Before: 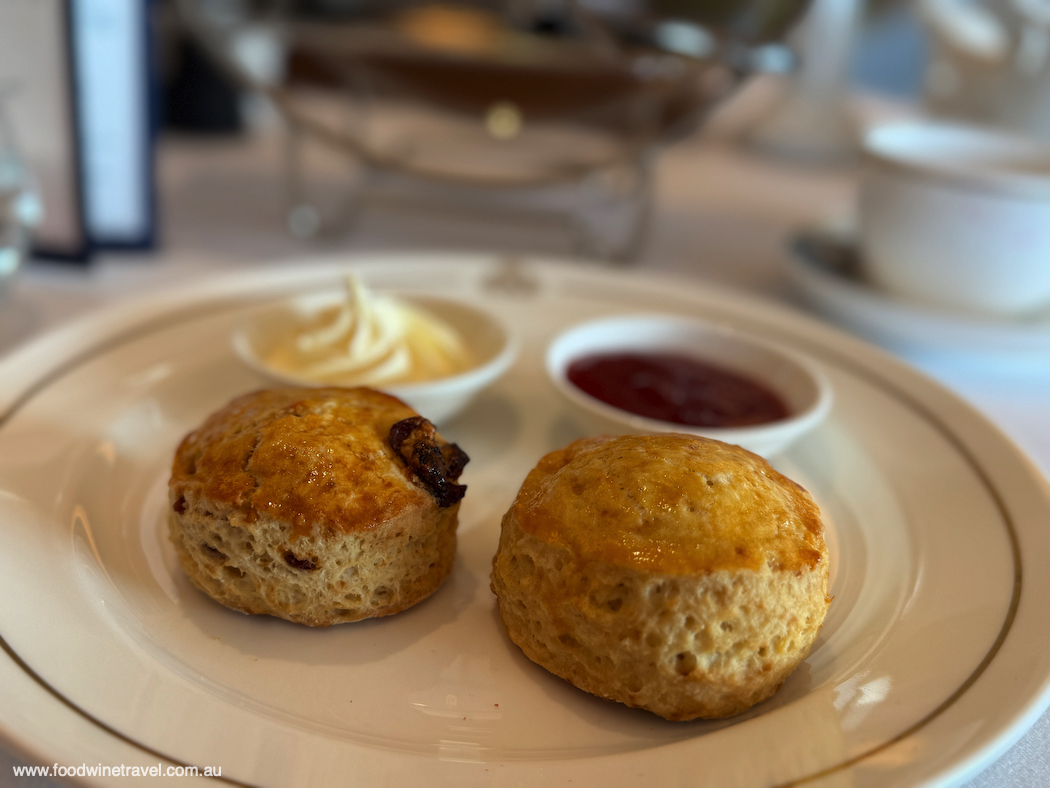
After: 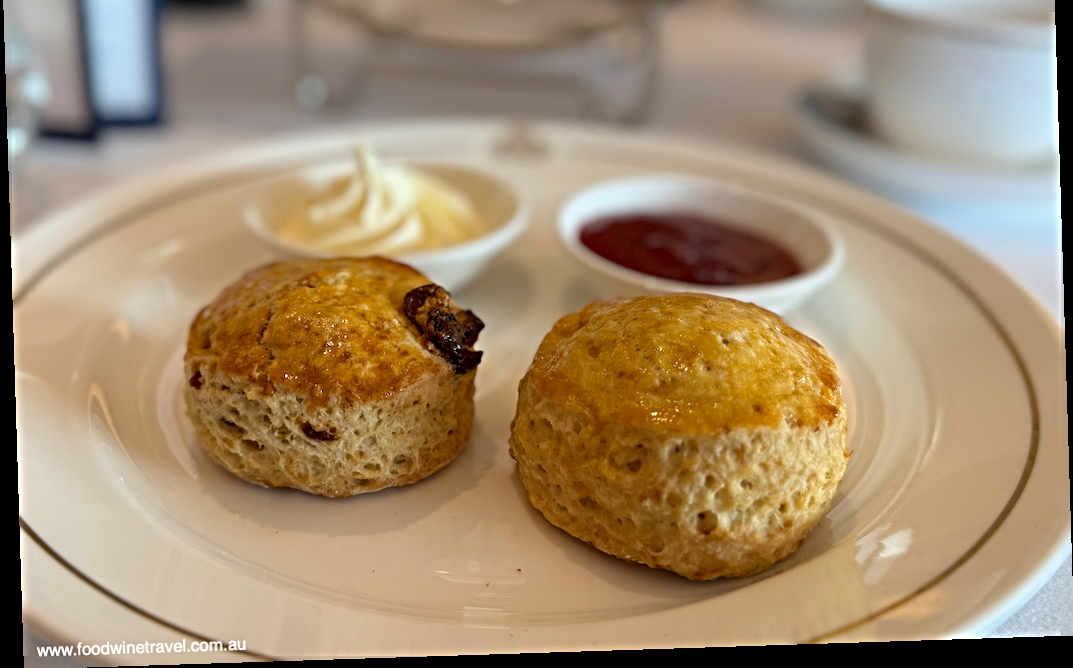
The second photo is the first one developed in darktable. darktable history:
crop and rotate: top 18.507%
rotate and perspective: rotation -1.77°, lens shift (horizontal) 0.004, automatic cropping off
sharpen: radius 4.883
